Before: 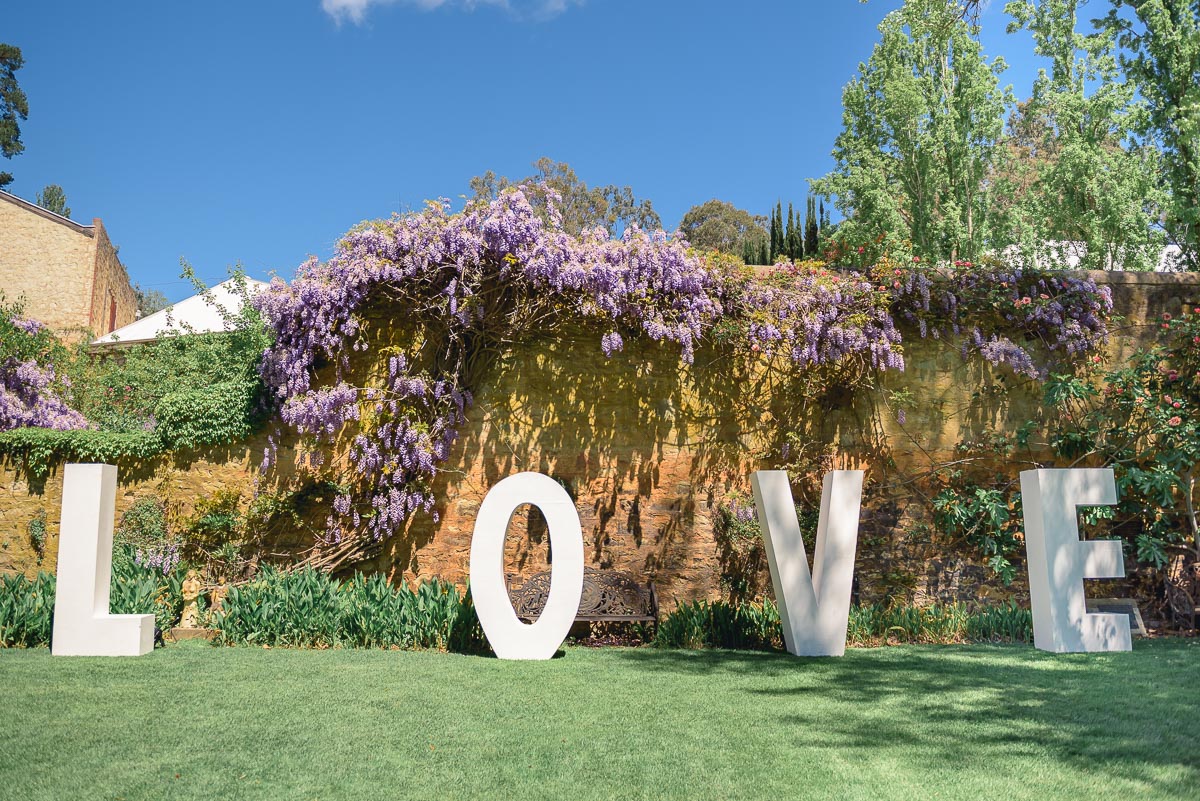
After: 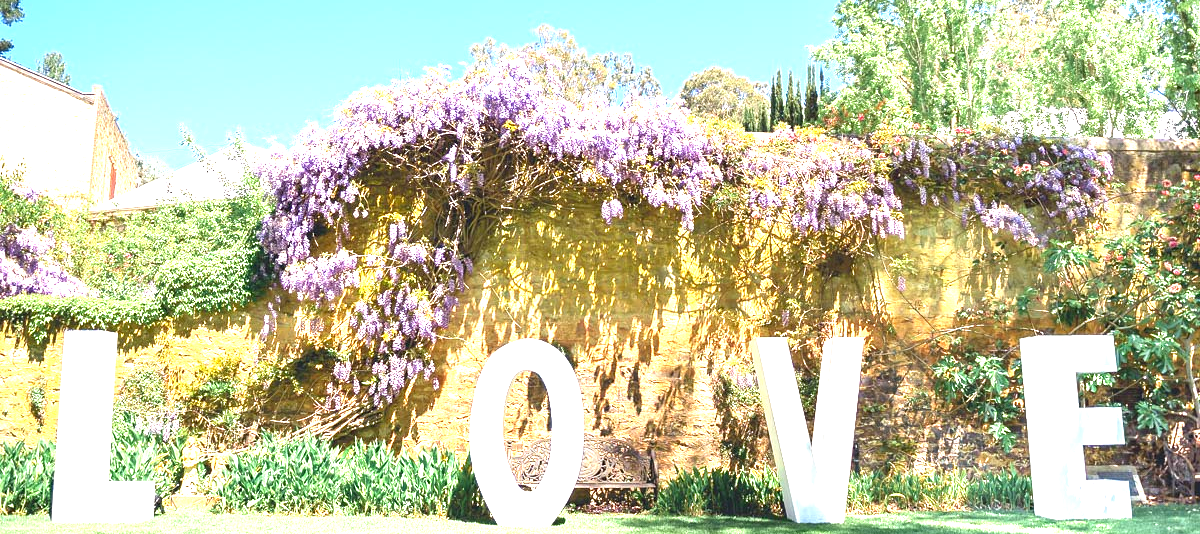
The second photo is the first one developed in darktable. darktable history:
crop: top 16.619%, bottom 16.697%
exposure: exposure 1.998 EV, compensate highlight preservation false
